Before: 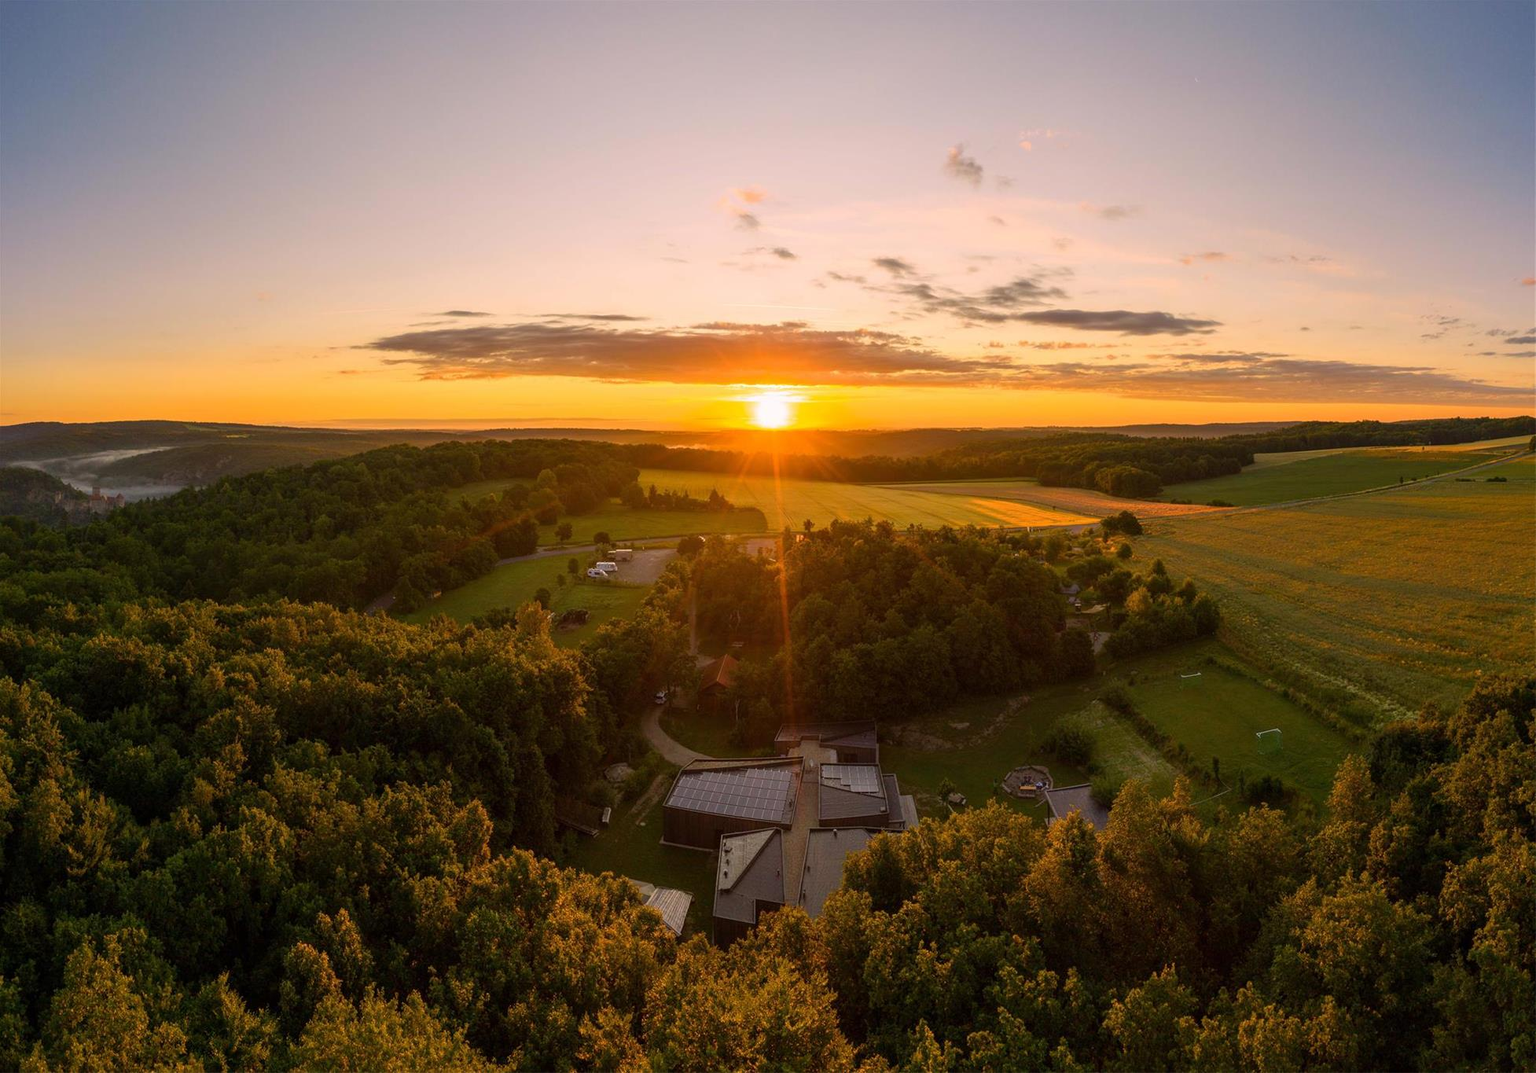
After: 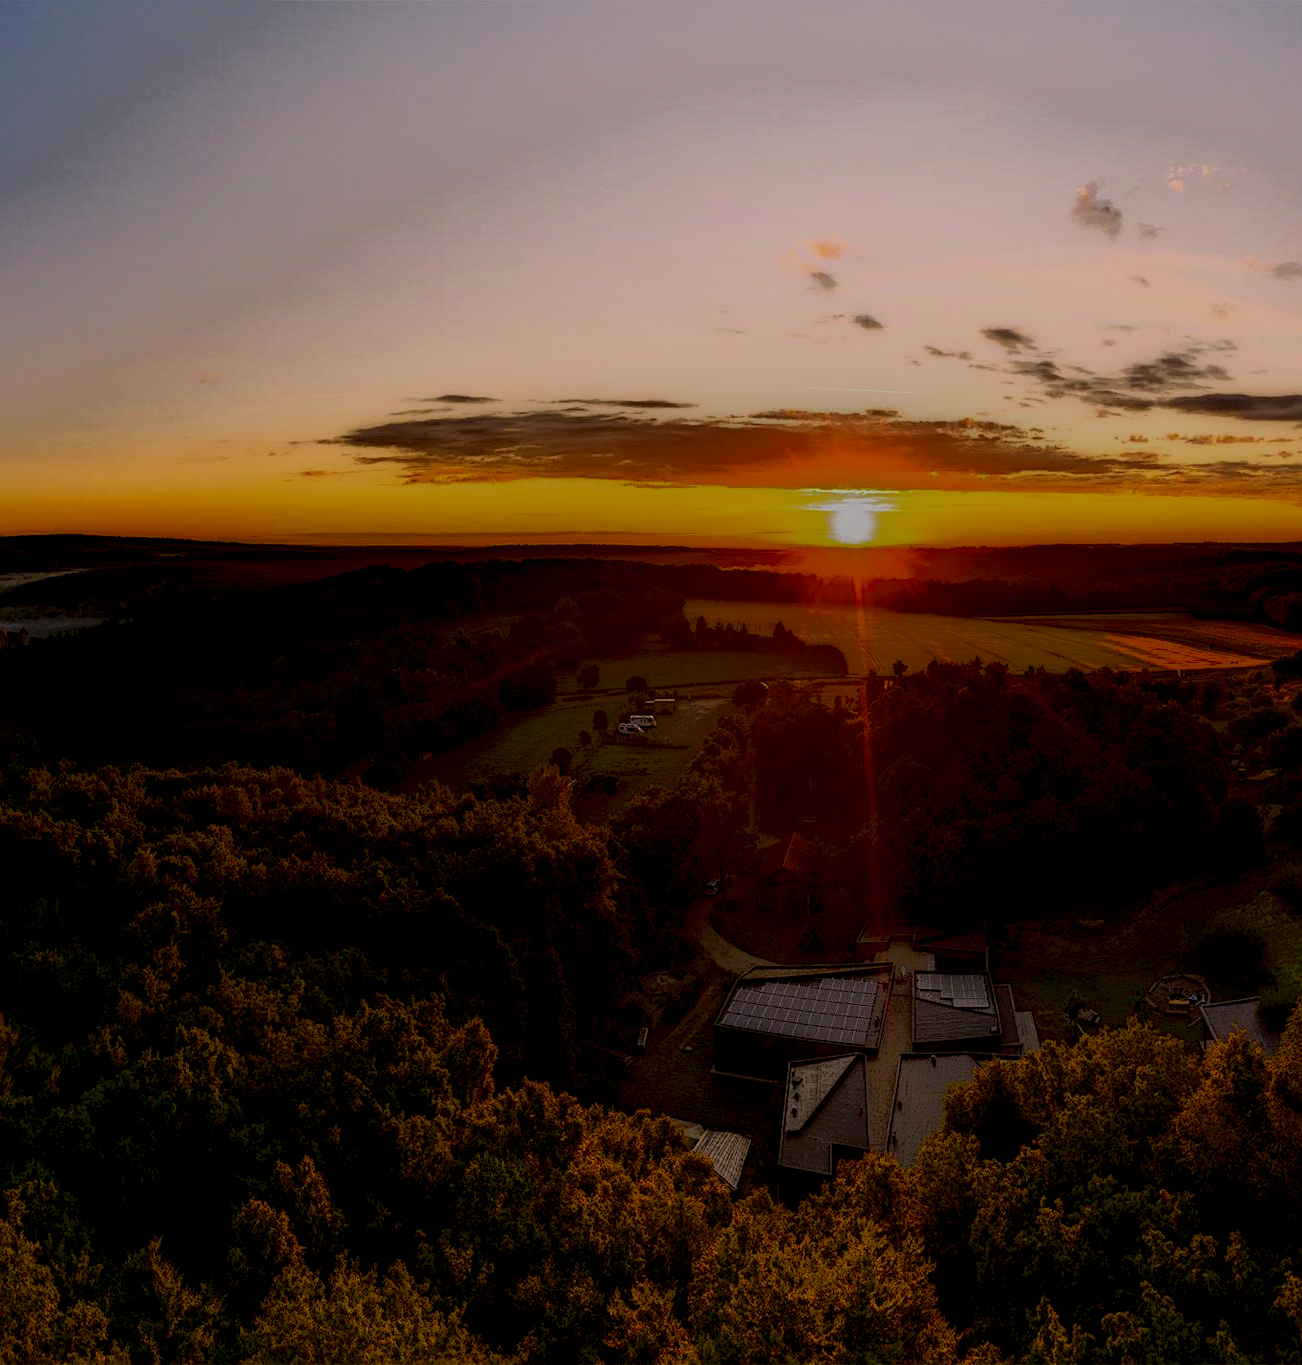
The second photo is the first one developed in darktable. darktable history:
crop and rotate: left 6.617%, right 26.717%
sharpen: on, module defaults
local contrast: highlights 0%, shadows 198%, detail 164%, midtone range 0.001
